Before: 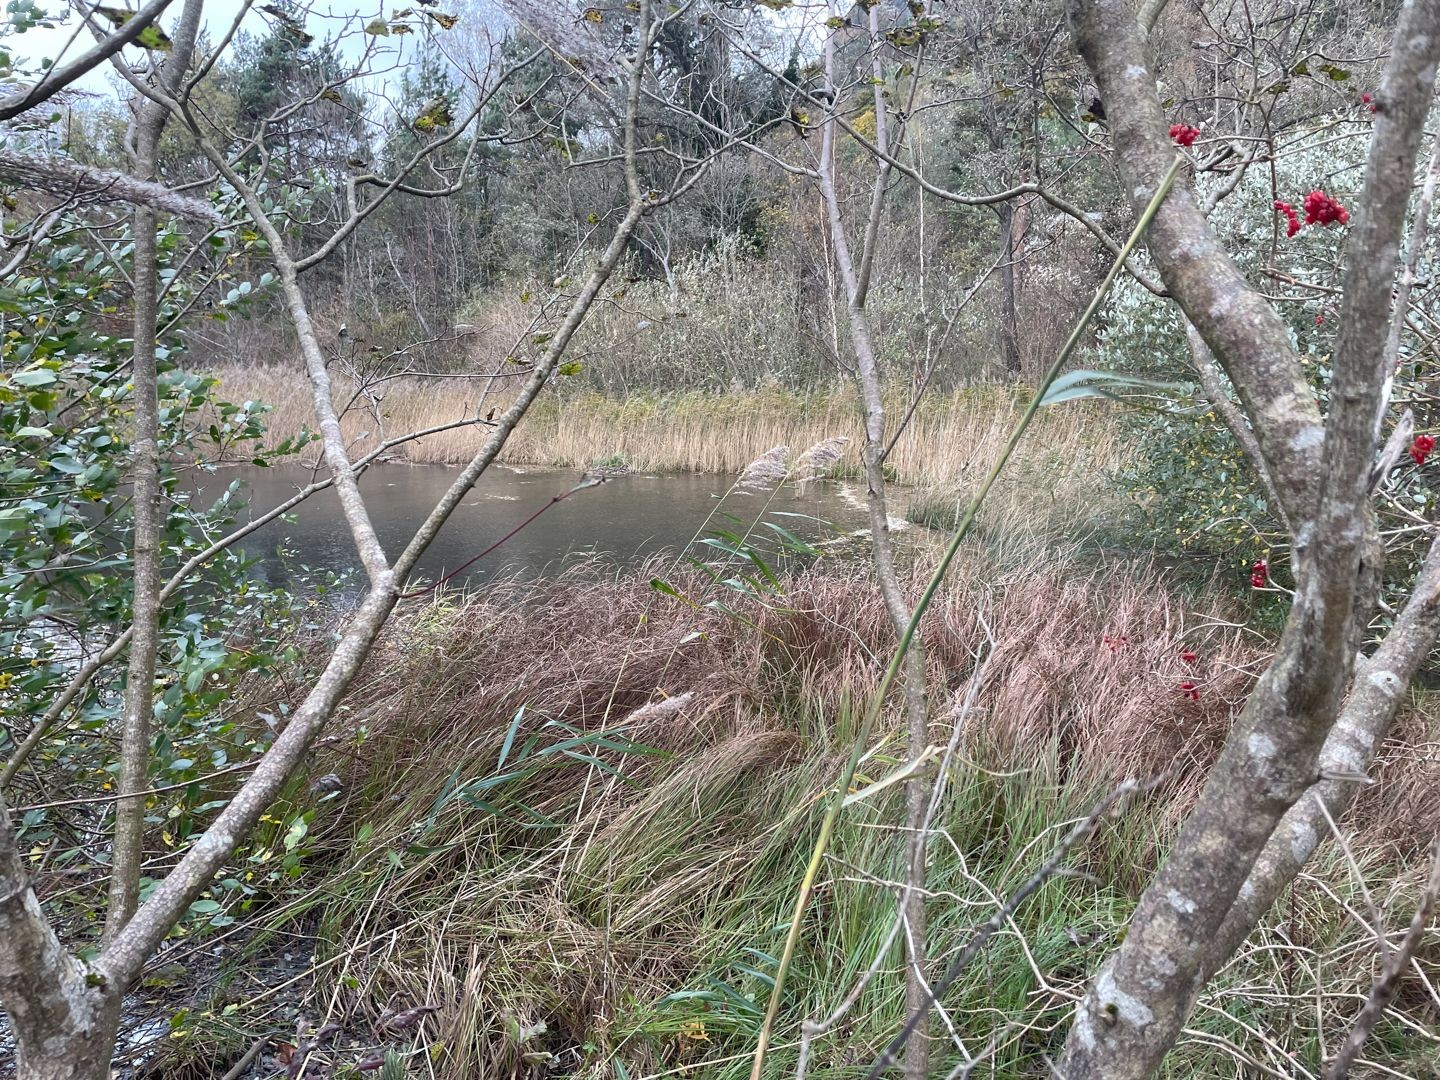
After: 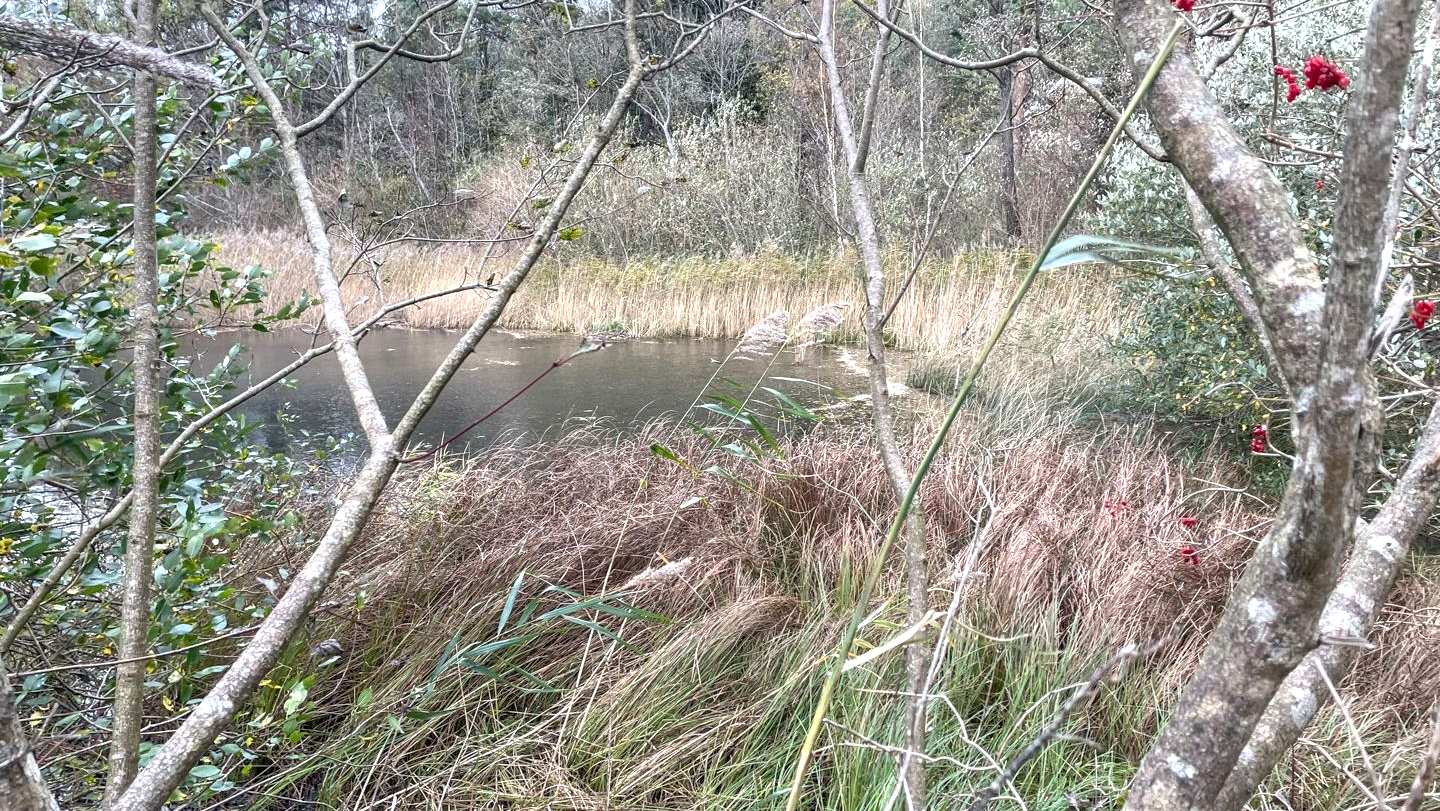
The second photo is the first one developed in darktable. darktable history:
local contrast: on, module defaults
exposure: black level correction 0.001, exposure 0.499 EV, compensate highlight preservation false
crop and rotate: top 12.541%, bottom 12.325%
